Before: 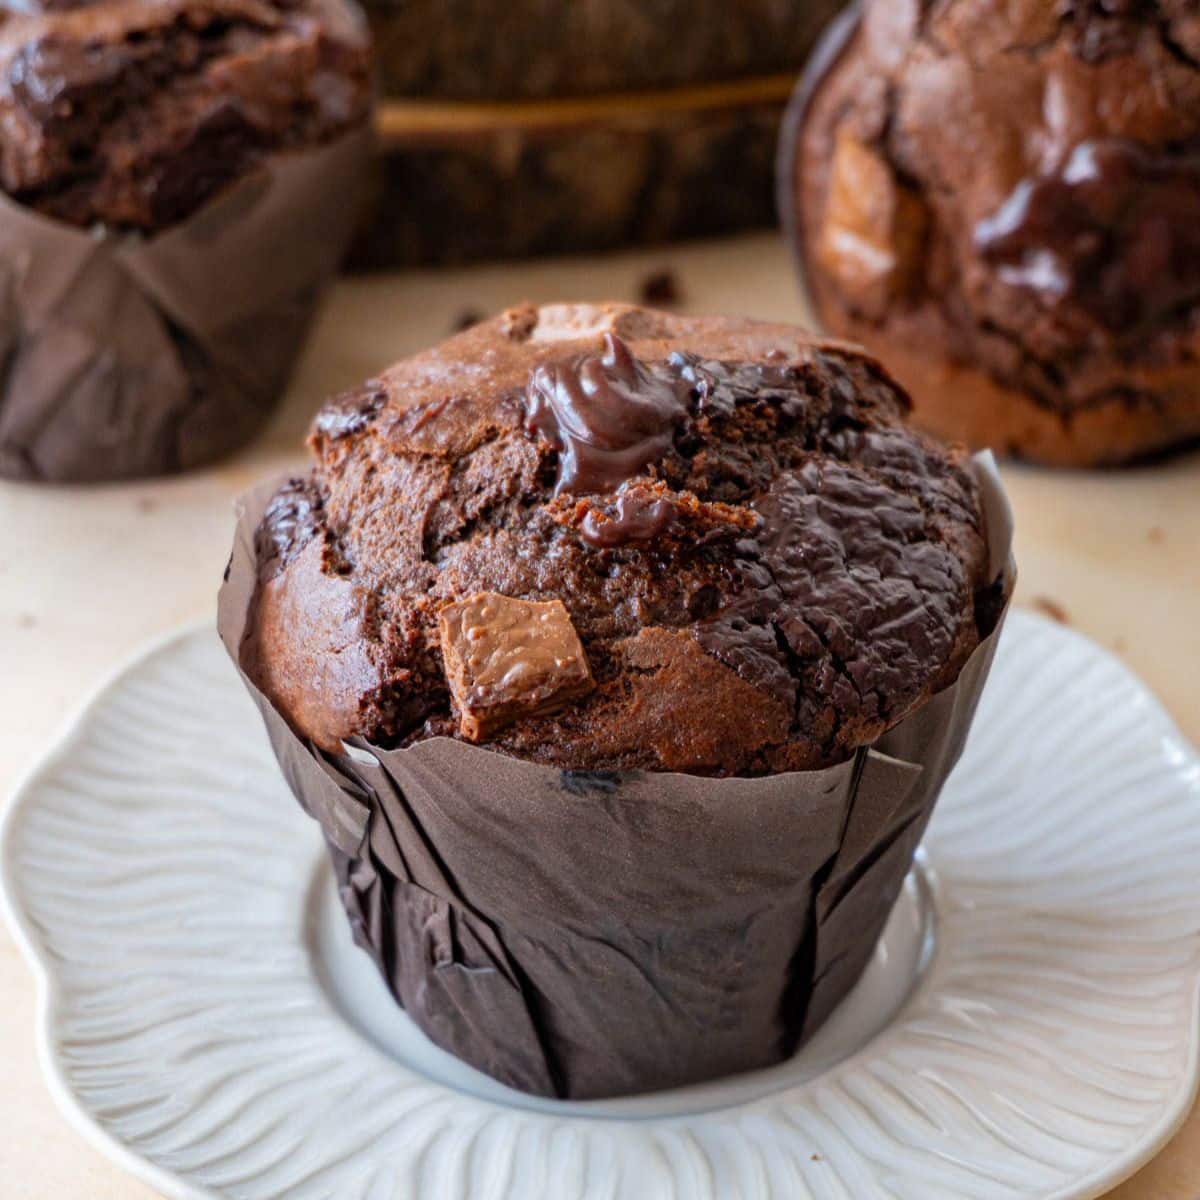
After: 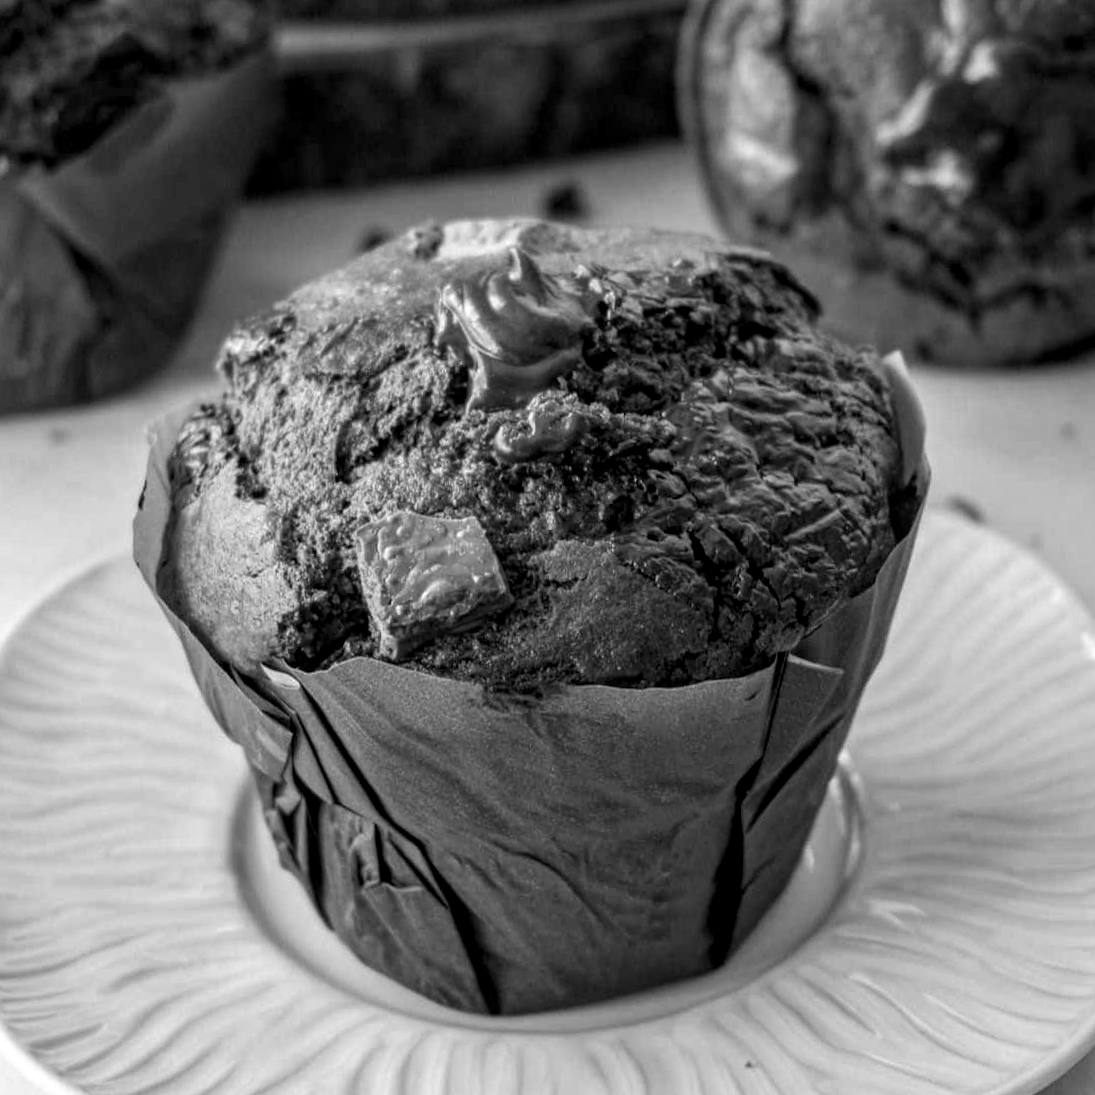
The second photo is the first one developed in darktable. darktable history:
monochrome: a 16.06, b 15.48, size 1
crop and rotate: angle 1.96°, left 5.673%, top 5.673%
local contrast: detail 130%
